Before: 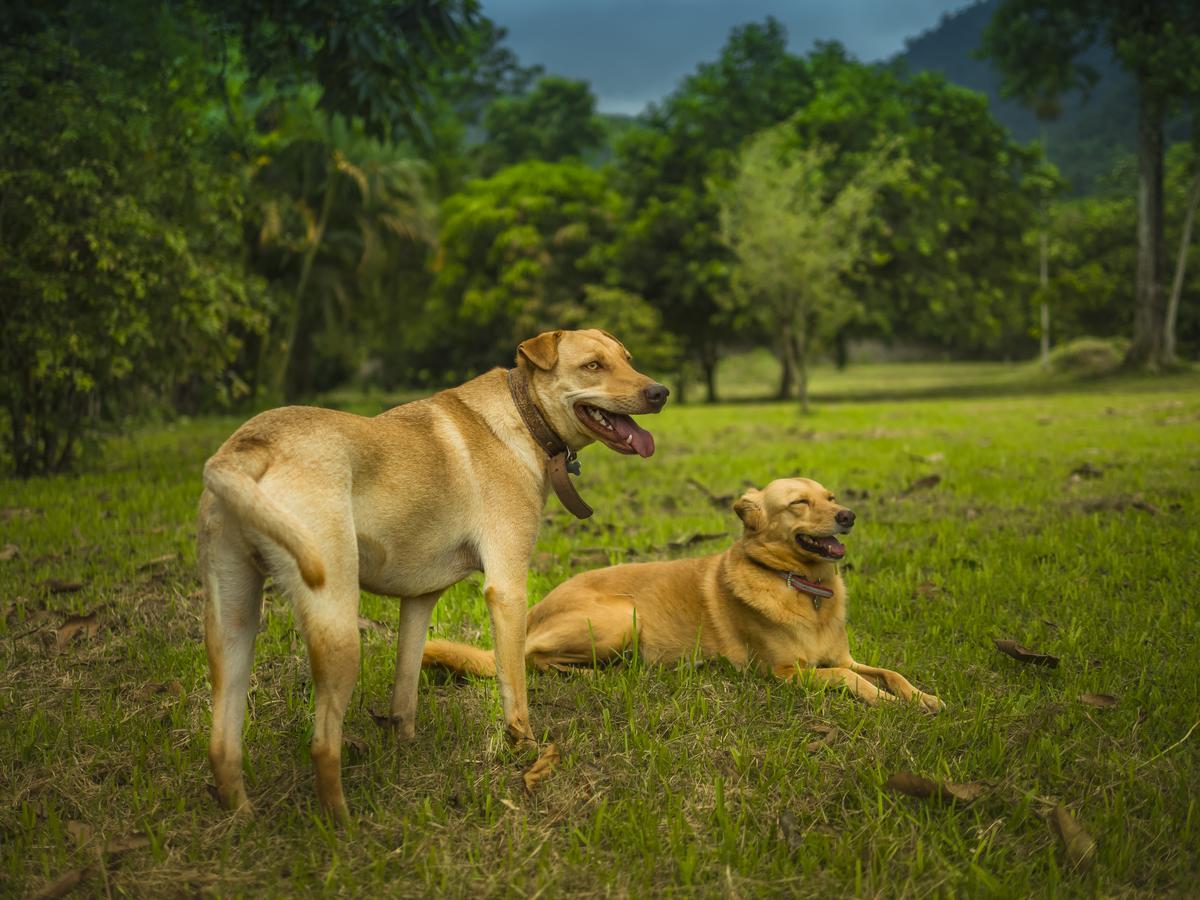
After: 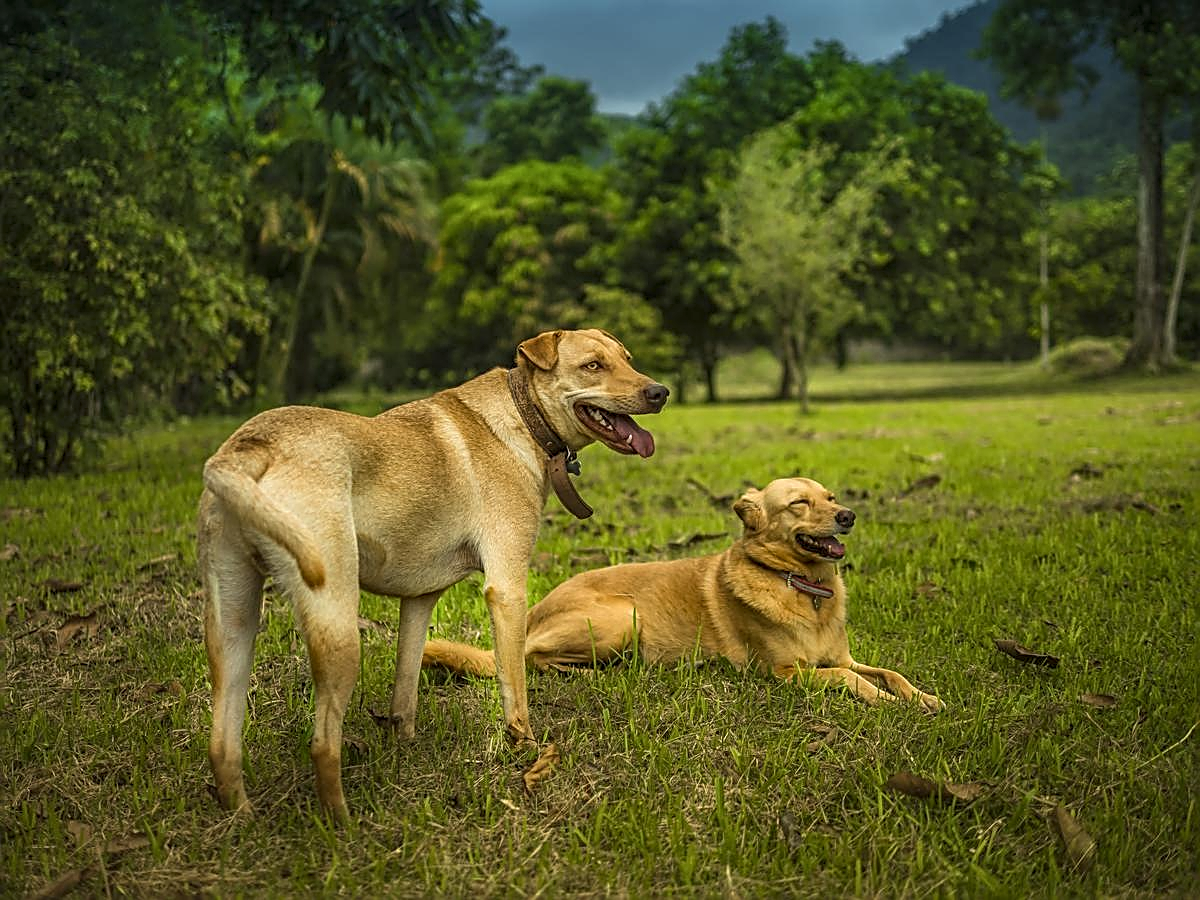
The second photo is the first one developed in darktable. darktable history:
sharpen: amount 0.983
local contrast: on, module defaults
